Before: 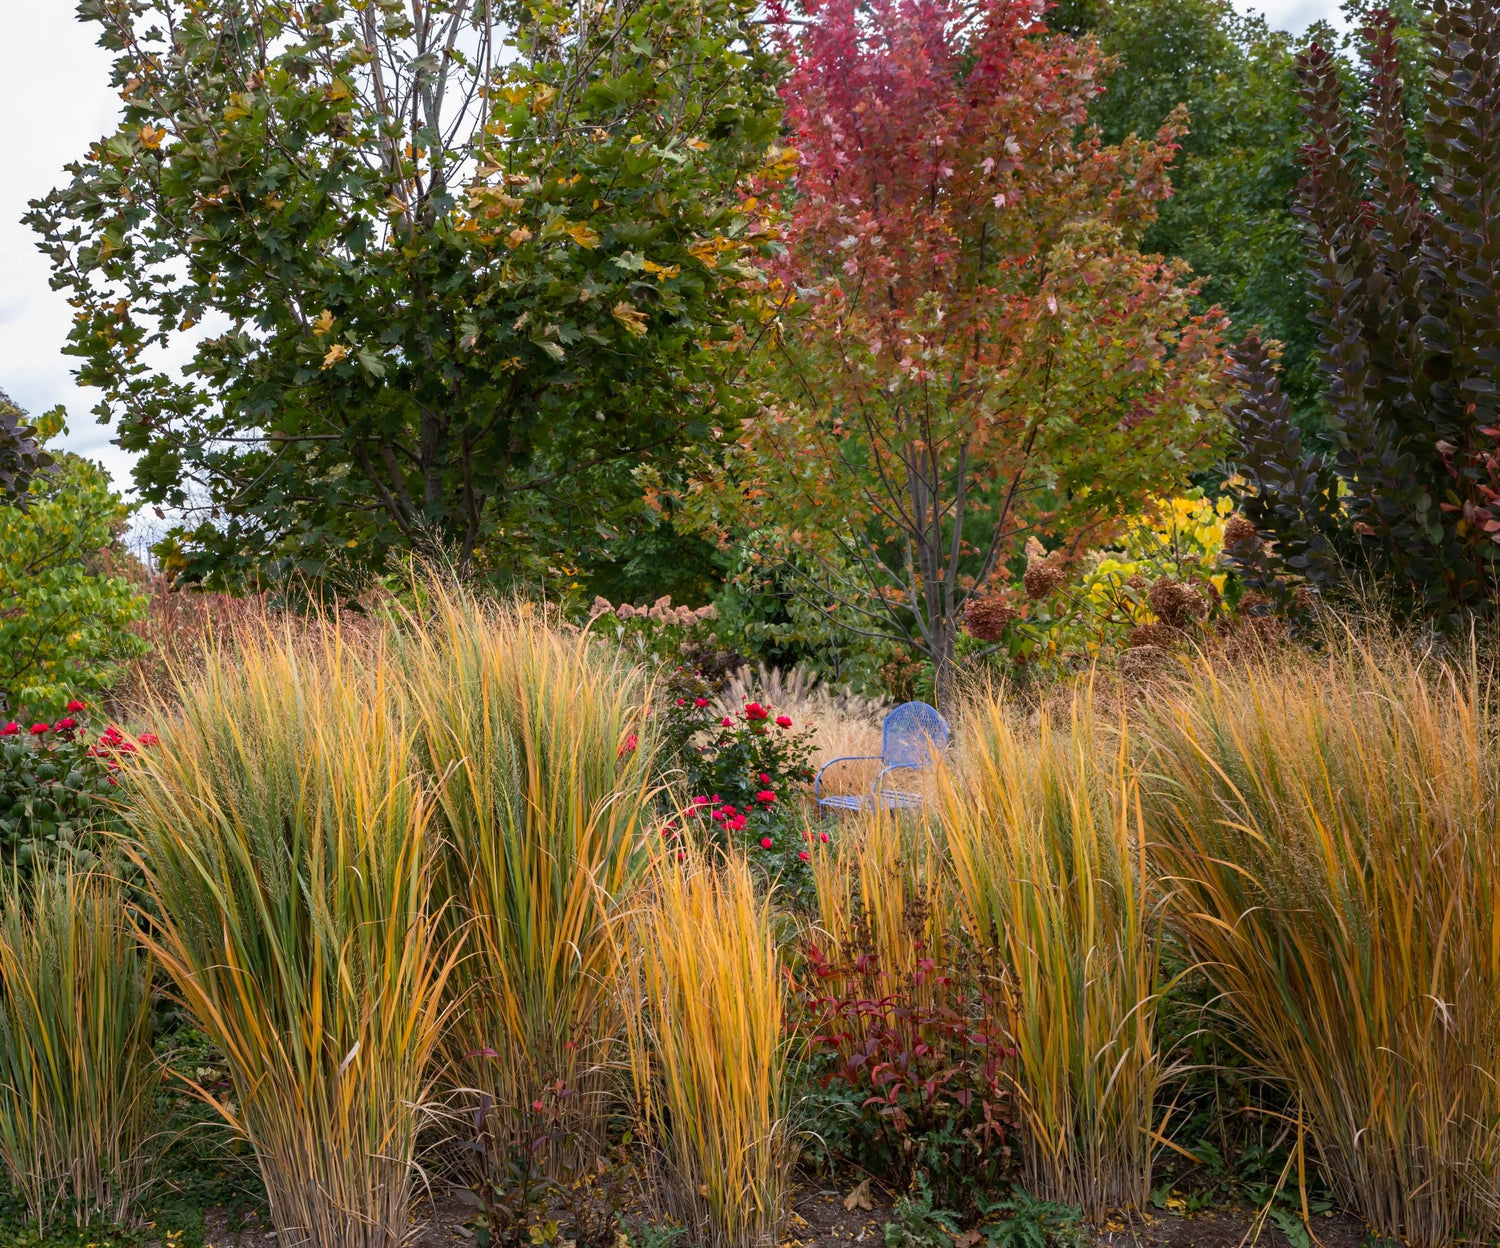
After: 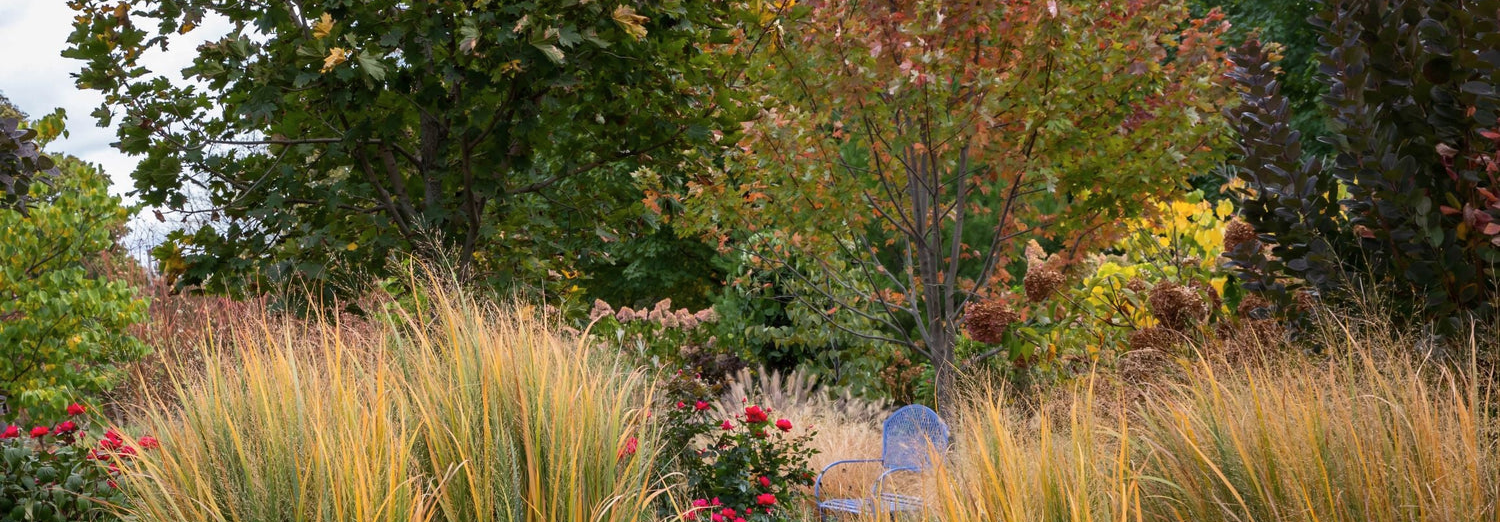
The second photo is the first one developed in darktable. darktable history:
crop and rotate: top 23.84%, bottom 34.294%
contrast brightness saturation: contrast 0.01, saturation -0.05
